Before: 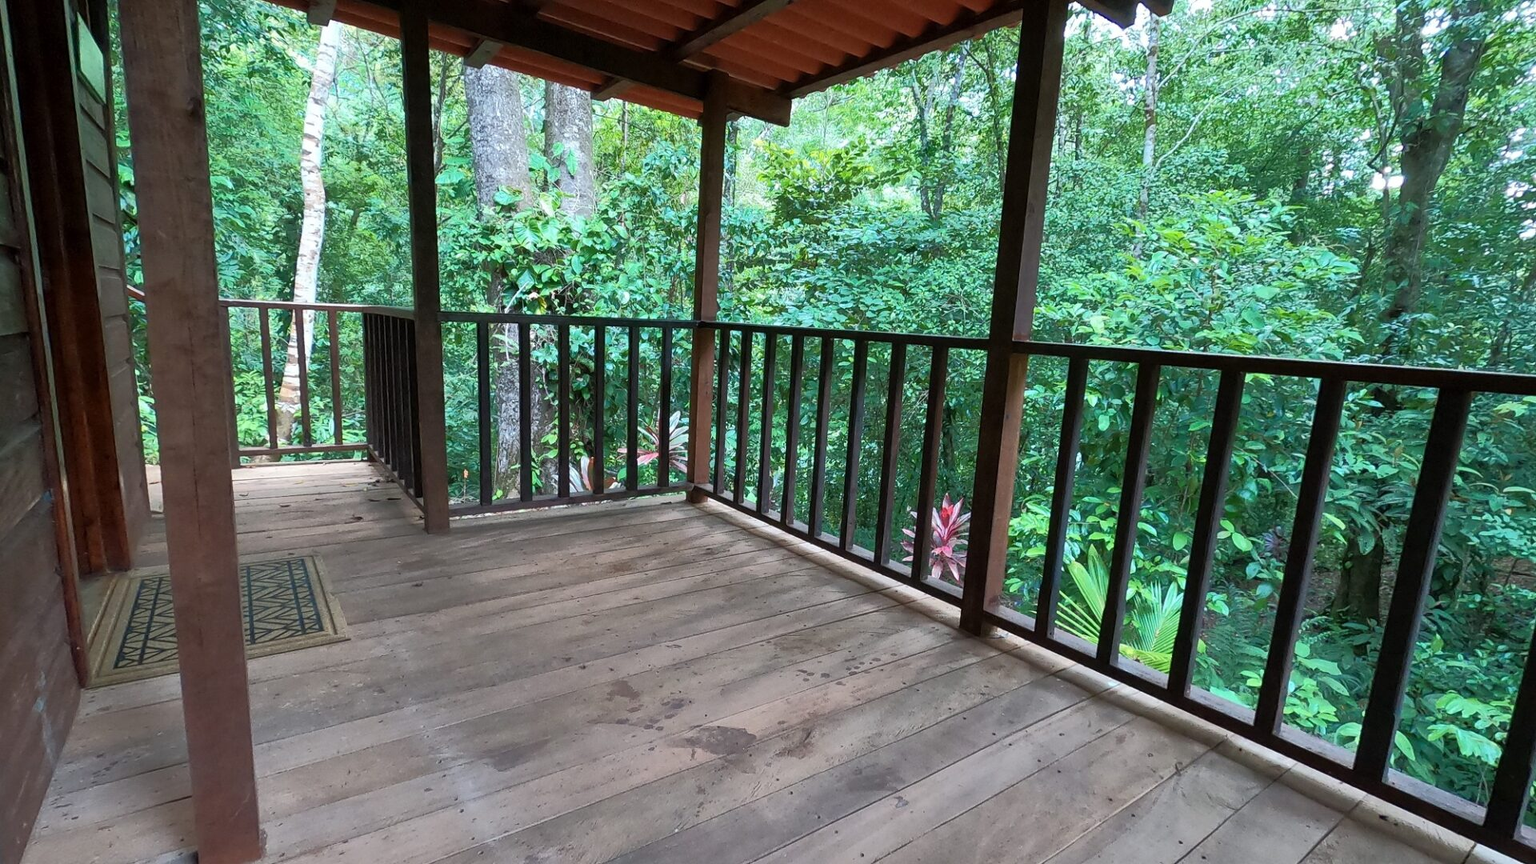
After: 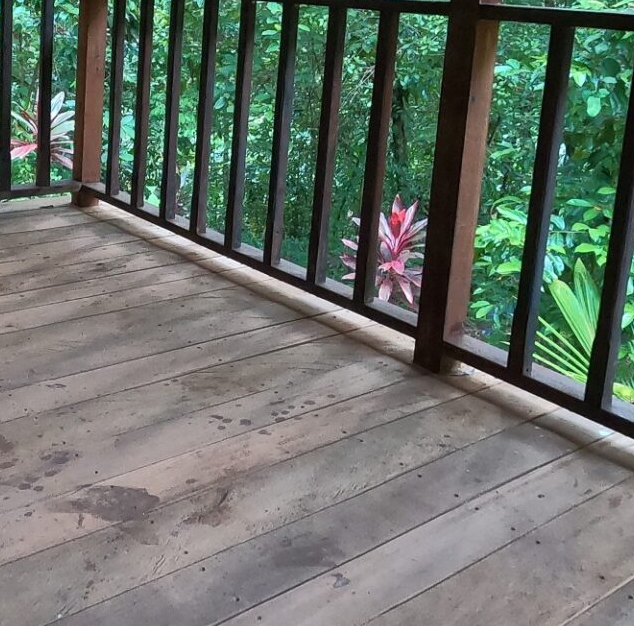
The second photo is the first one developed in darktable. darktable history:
shadows and highlights: radius 116.87, shadows 42.29, highlights -61.69, soften with gaussian
crop: left 40.983%, top 39.162%, right 25.966%, bottom 2.831%
